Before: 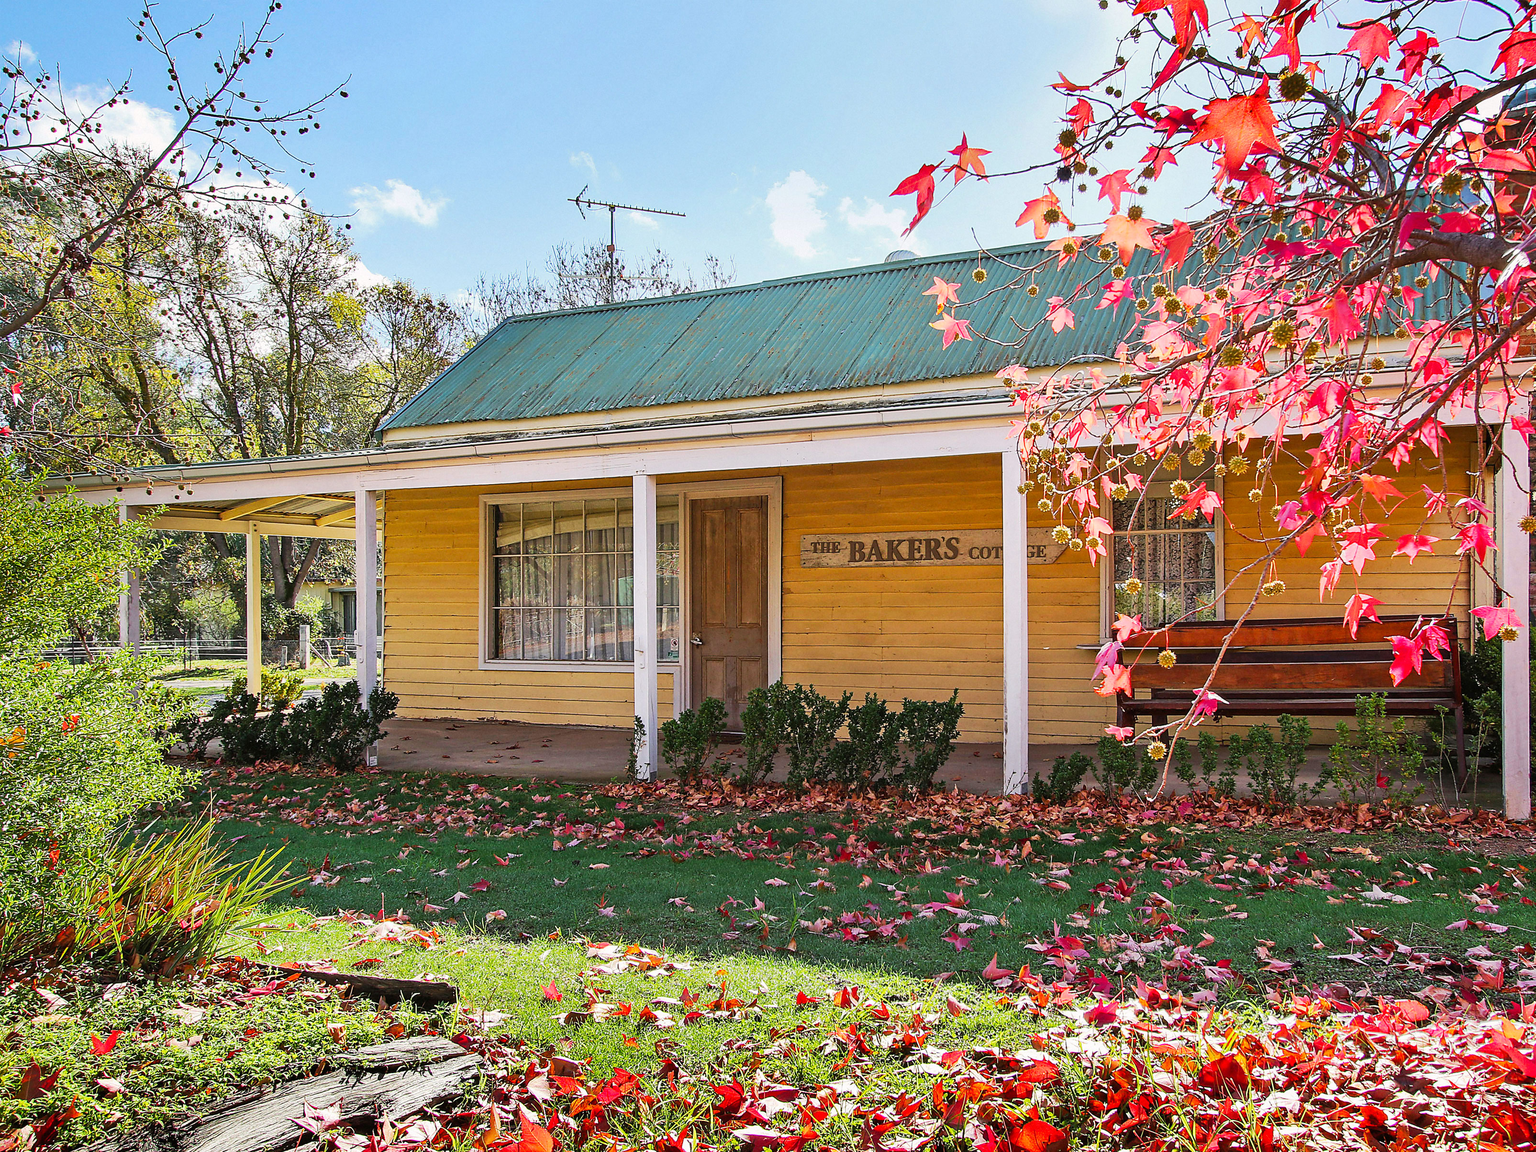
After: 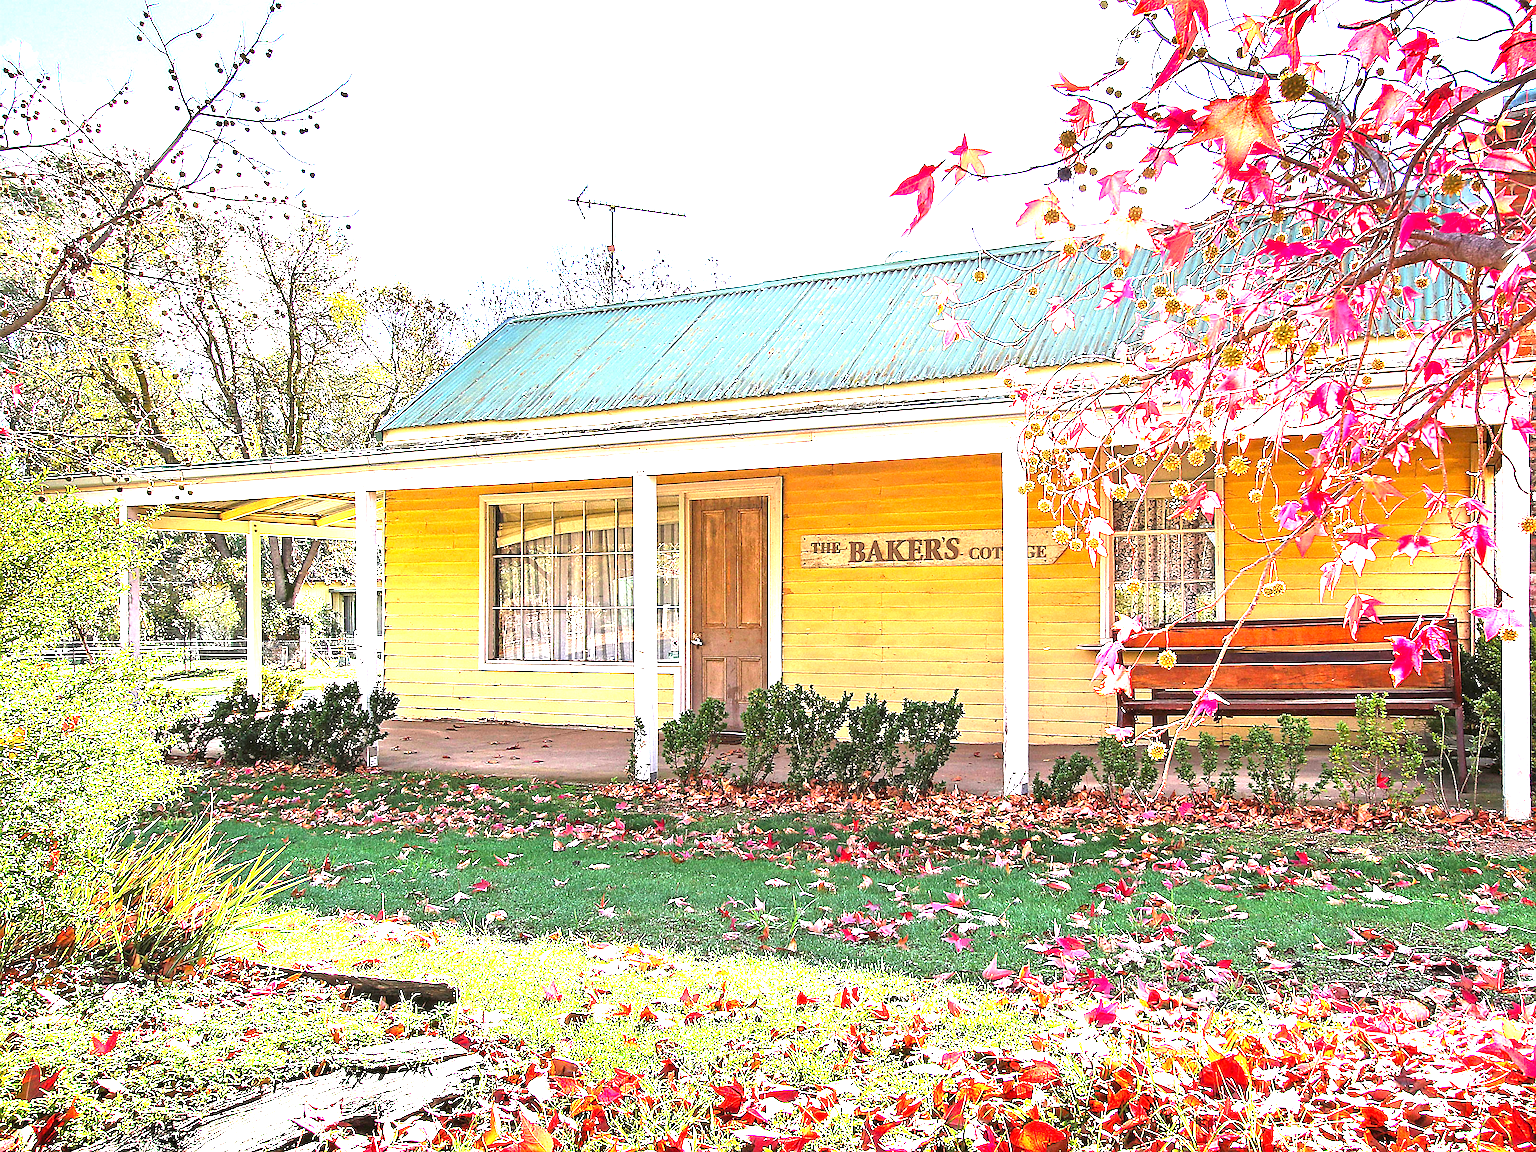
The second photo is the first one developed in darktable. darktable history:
exposure: exposure 2.04 EV, compensate highlight preservation false
sharpen: on, module defaults
graduated density: density 0.38 EV, hardness 21%, rotation -6.11°, saturation 32%
